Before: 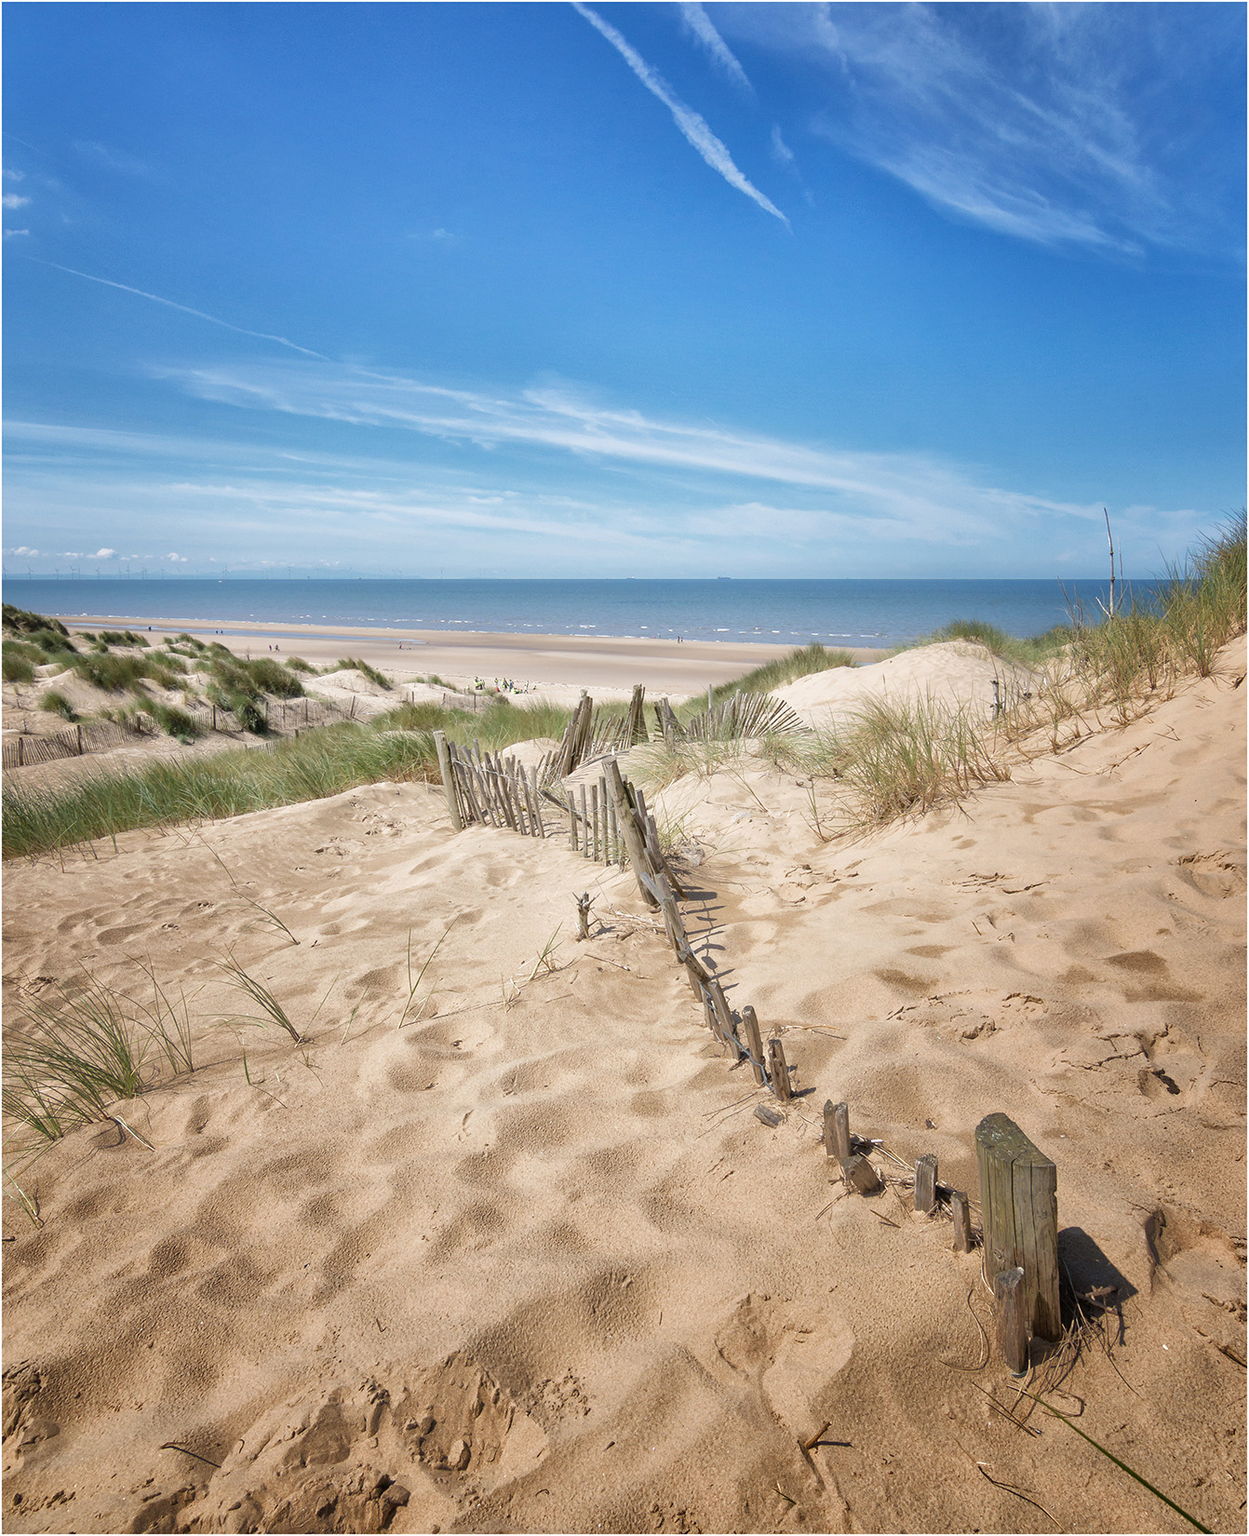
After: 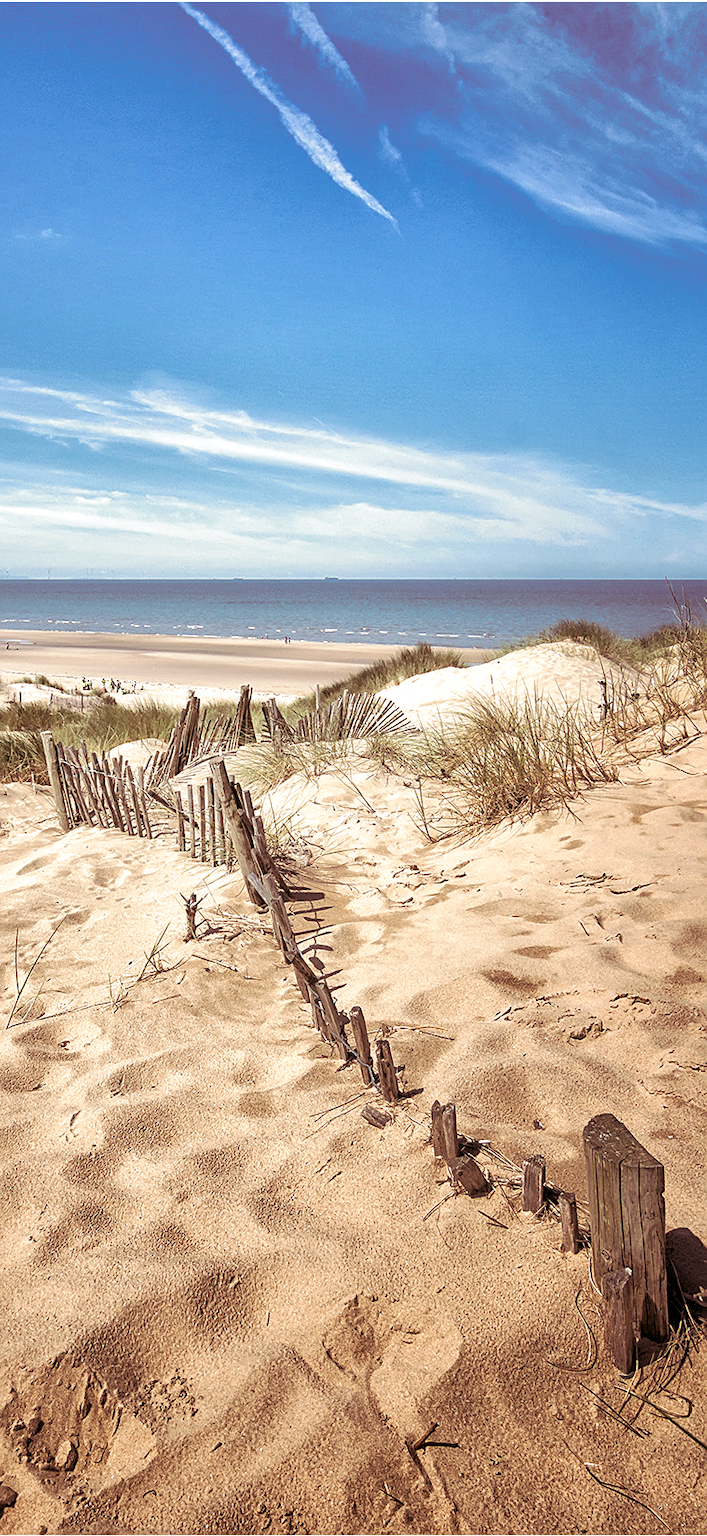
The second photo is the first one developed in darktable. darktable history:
crop: left 31.458%, top 0%, right 11.876%
exposure: exposure 0.3 EV, compensate highlight preservation false
sharpen: on, module defaults
color correction: highlights a* 4.02, highlights b* 4.98, shadows a* -7.55, shadows b* 4.98
split-toning: shadows › hue 360°
shadows and highlights: radius 125.46, shadows 30.51, highlights -30.51, low approximation 0.01, soften with gaussian
local contrast: detail 130%
